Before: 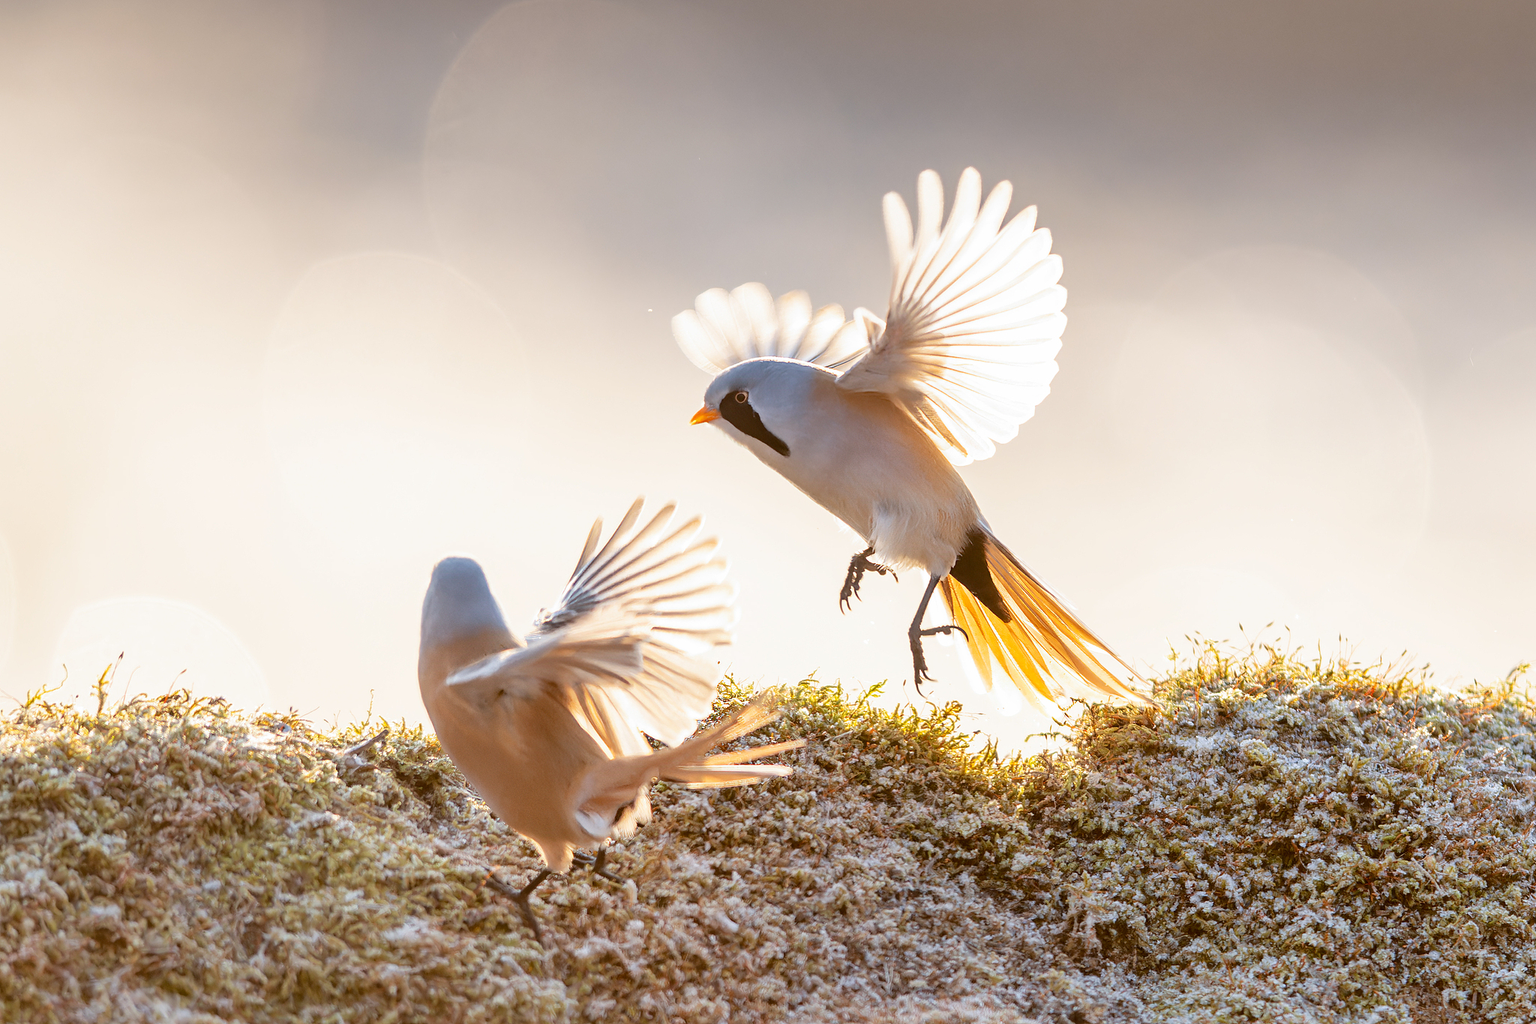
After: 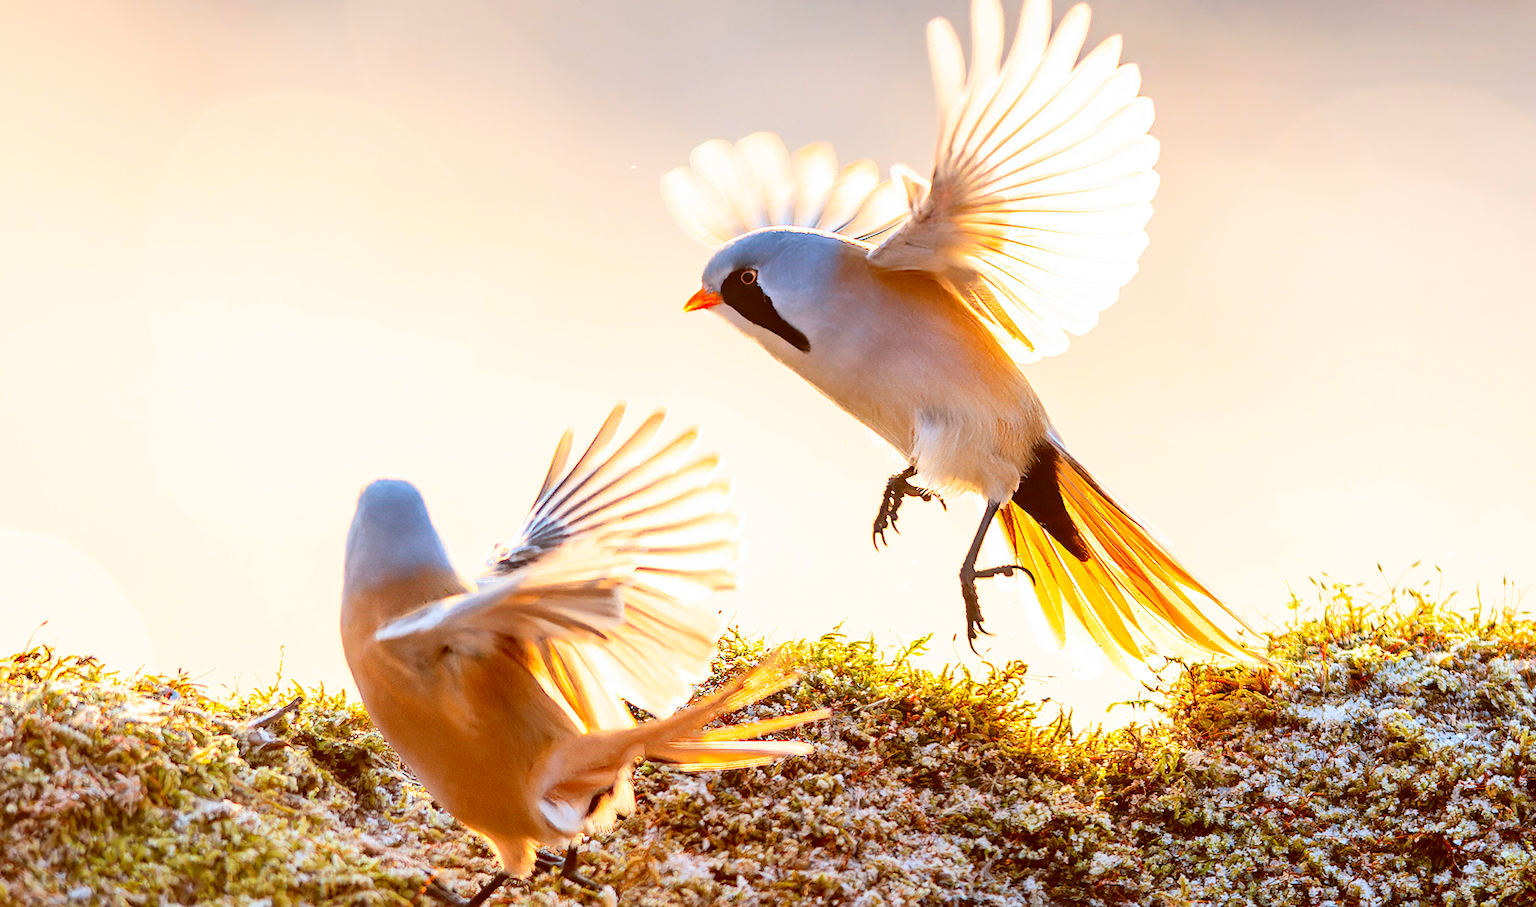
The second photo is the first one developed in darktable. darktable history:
contrast brightness saturation: contrast 0.262, brightness 0.023, saturation 0.852
crop: left 9.69%, top 17.398%, right 11.066%, bottom 12.362%
